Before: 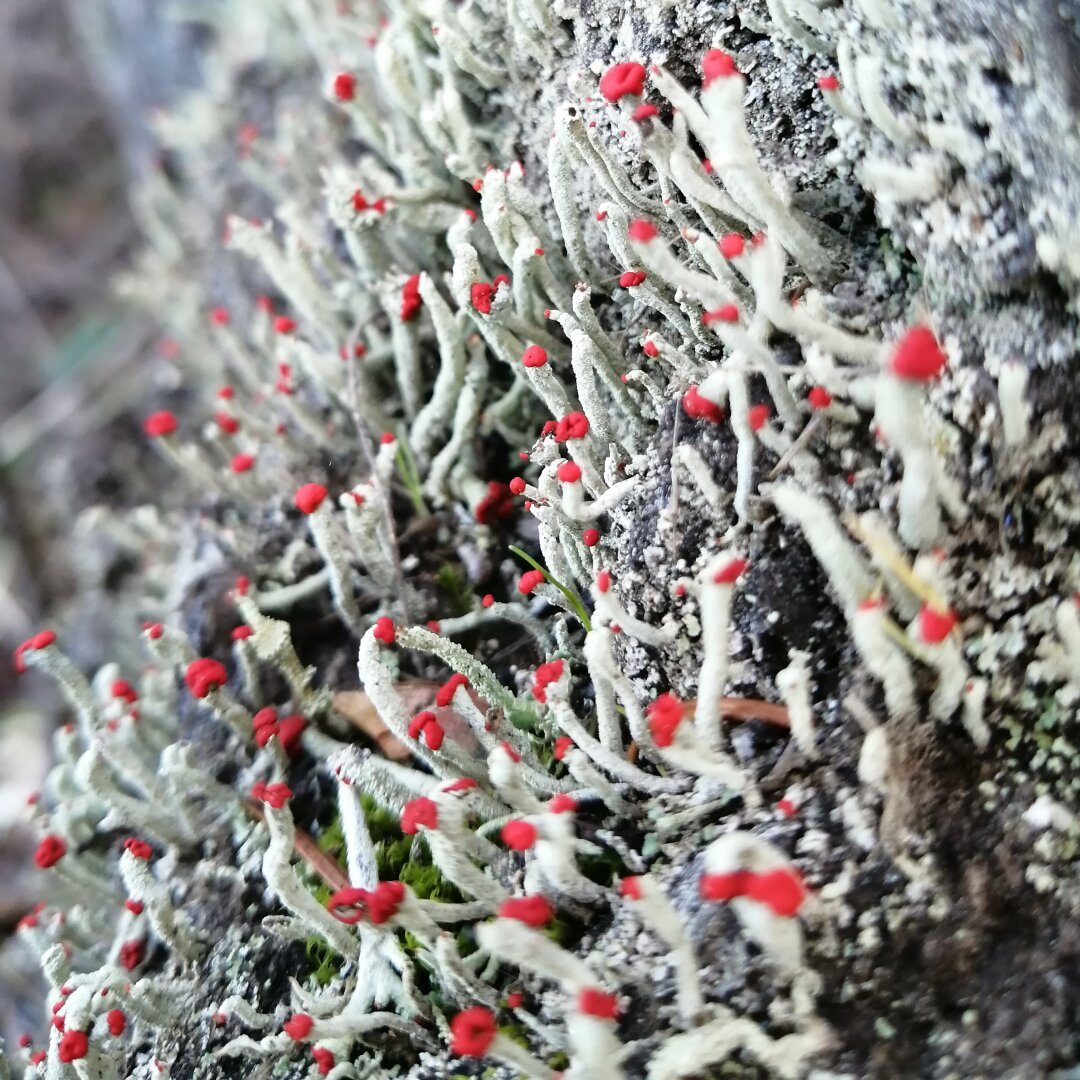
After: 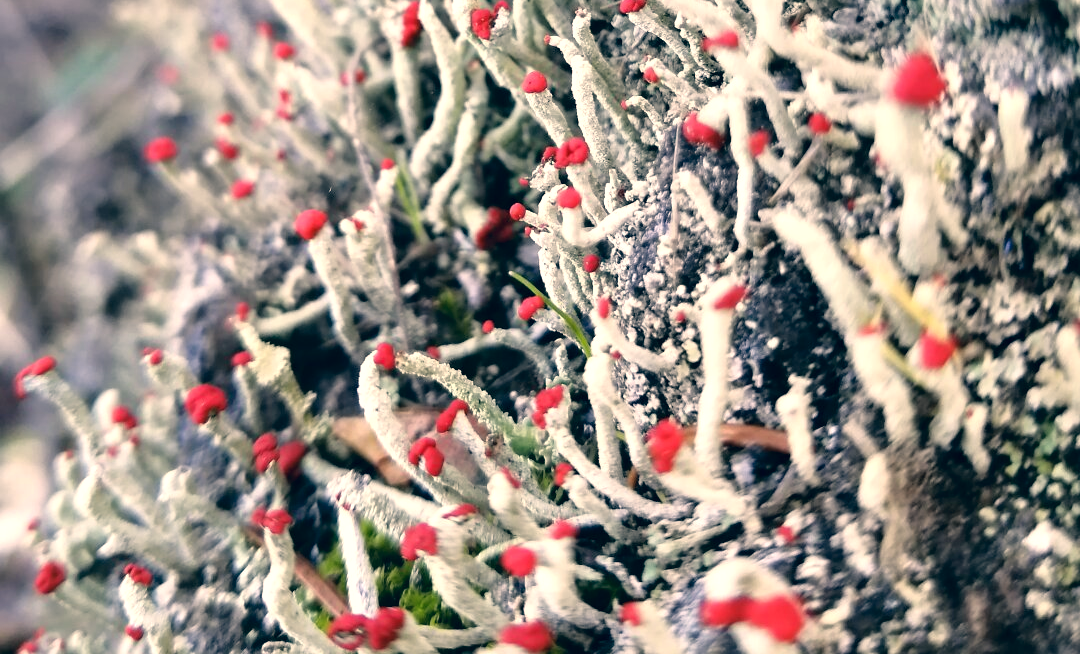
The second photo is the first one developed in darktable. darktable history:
crop and rotate: top 25.484%, bottom 13.95%
color correction: highlights a* 10.27, highlights b* 14.22, shadows a* -10.31, shadows b* -14.87
exposure: black level correction 0.001, exposure 0.297 EV, compensate exposure bias true, compensate highlight preservation false
